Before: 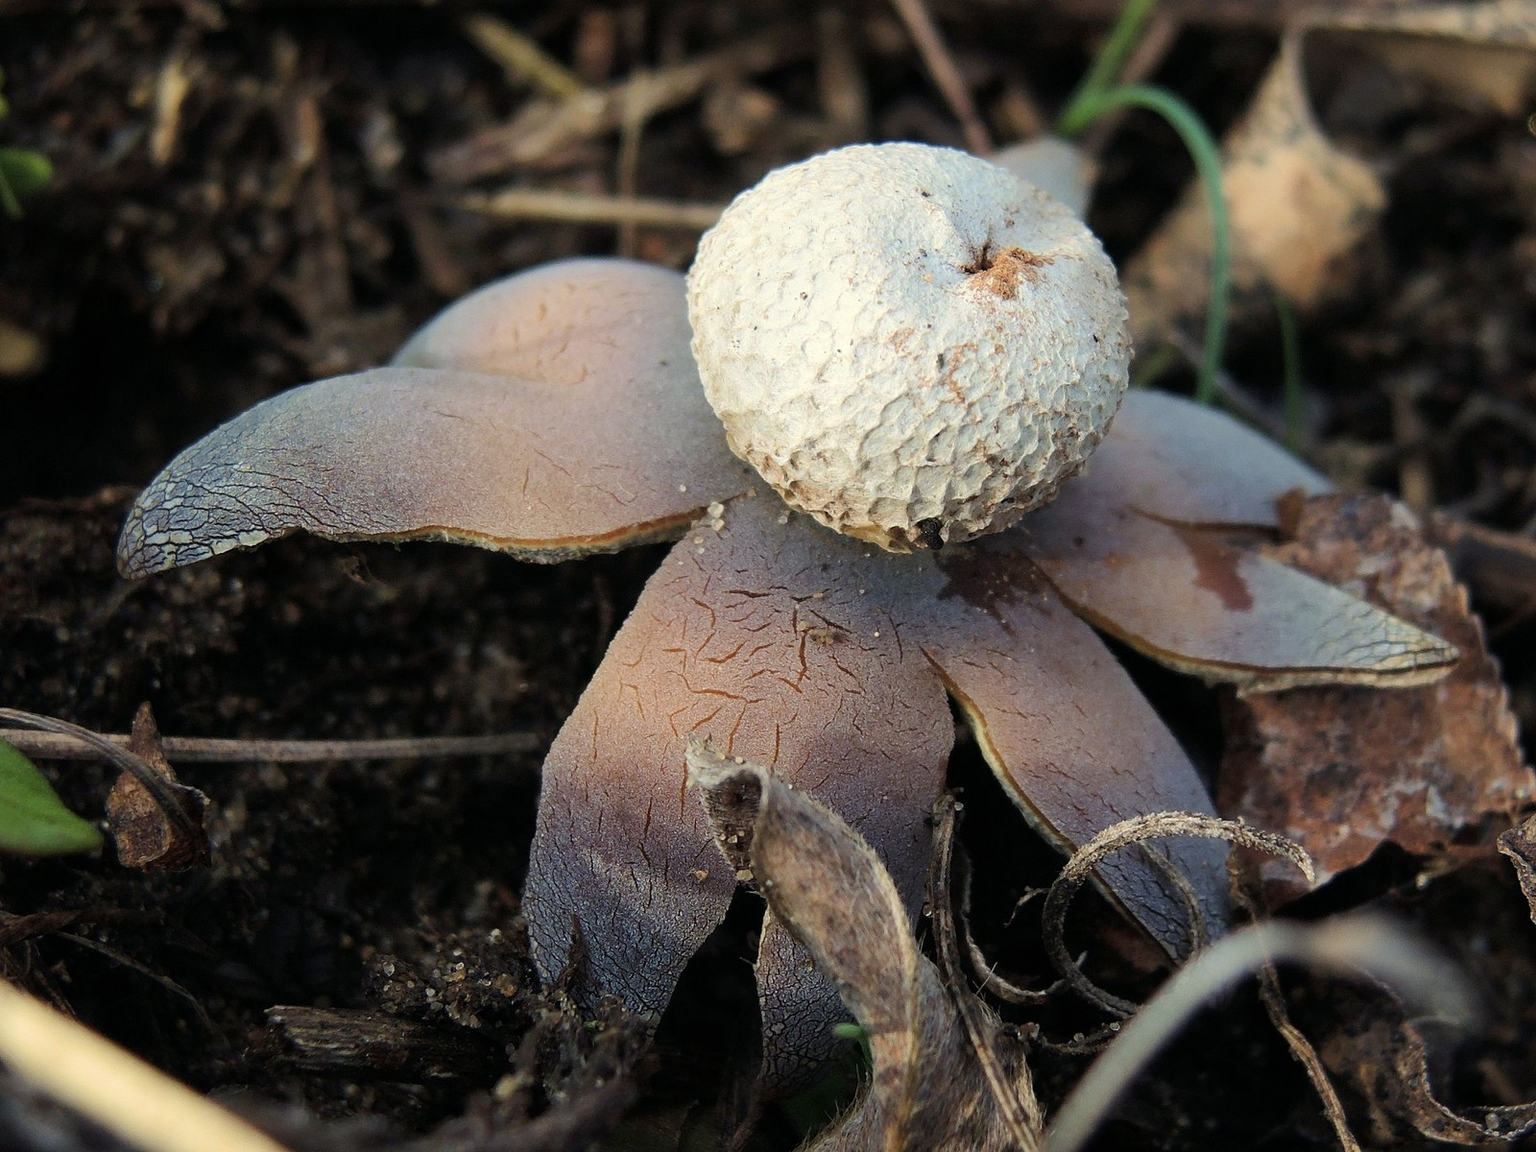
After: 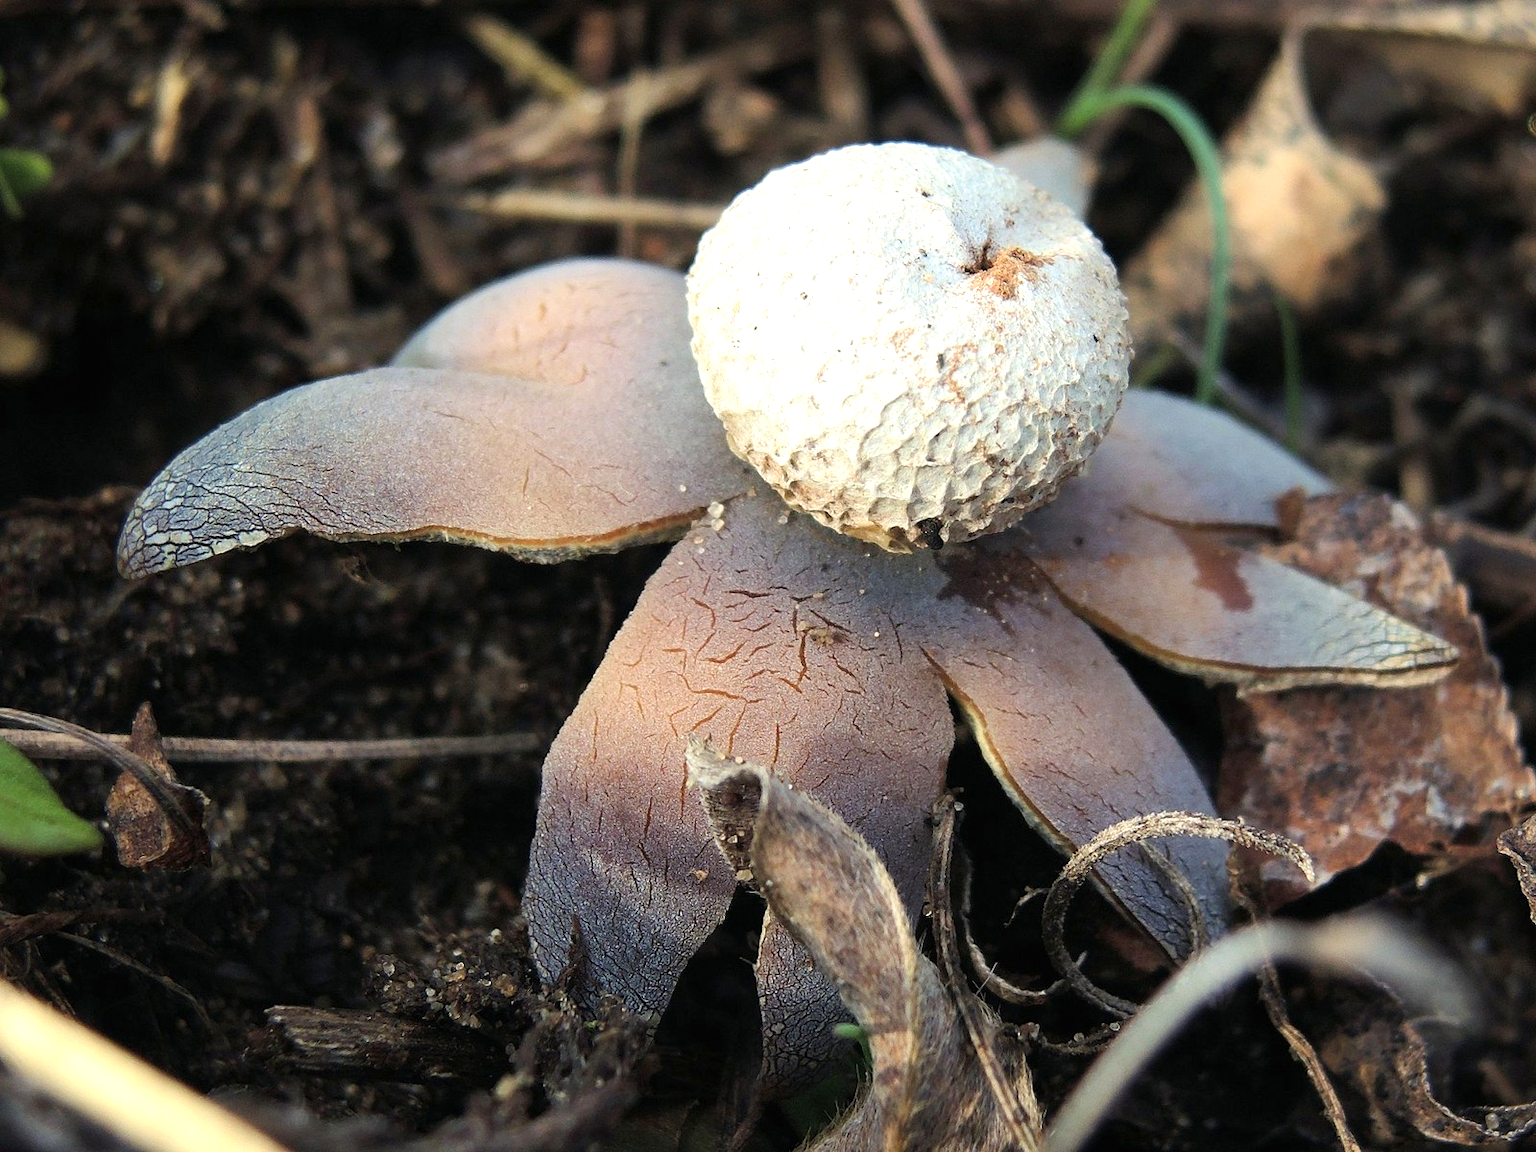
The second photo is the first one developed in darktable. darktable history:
exposure: black level correction 0, exposure 0.599 EV, compensate exposure bias true, compensate highlight preservation false
